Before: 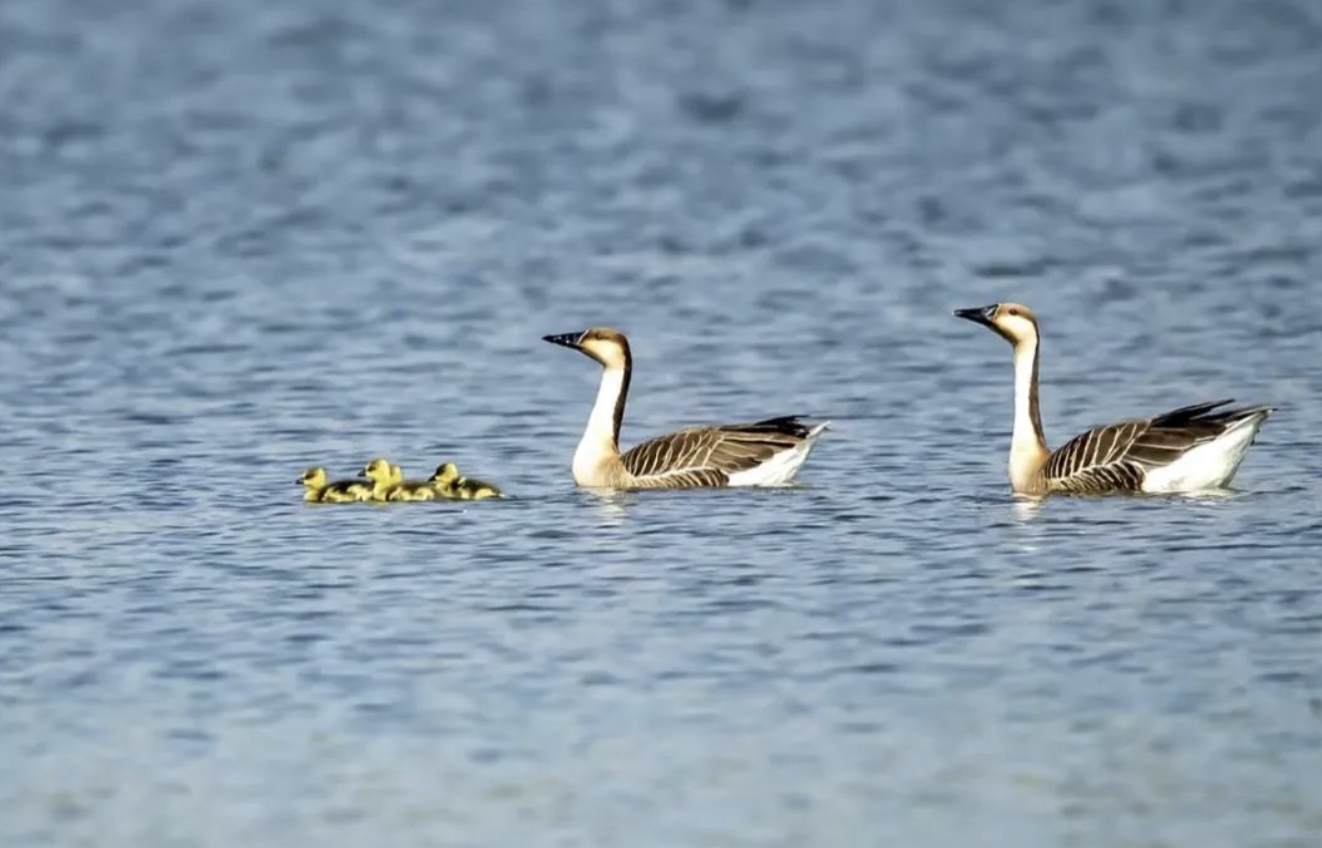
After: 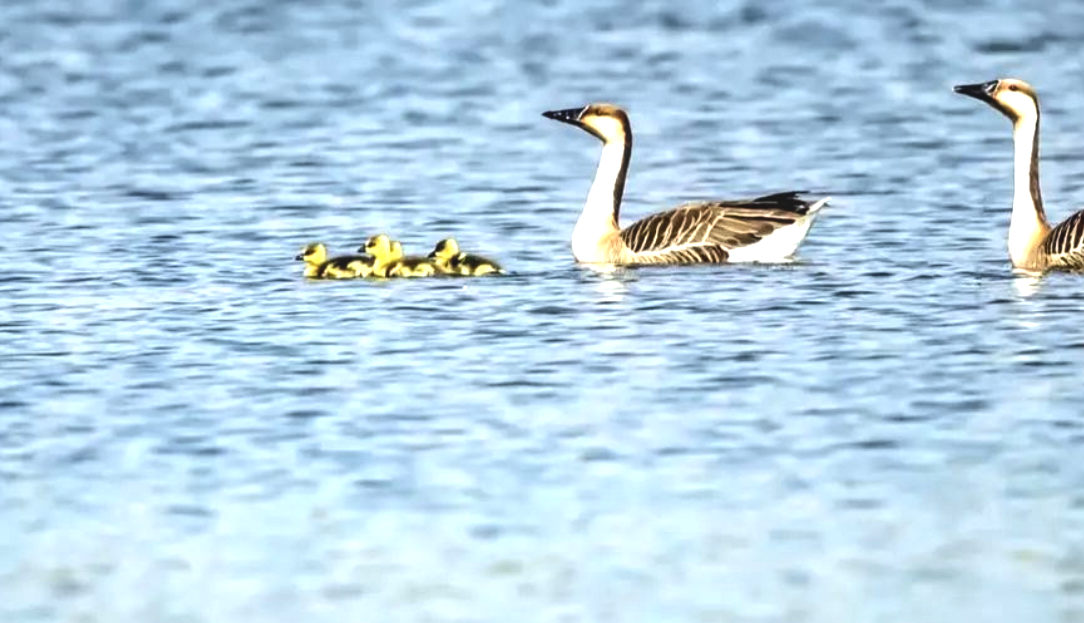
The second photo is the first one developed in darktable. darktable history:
local contrast: detail 110%
tone equalizer: -8 EV -1.08 EV, -7 EV -1.01 EV, -6 EV -0.867 EV, -5 EV -0.578 EV, -3 EV 0.578 EV, -2 EV 0.867 EV, -1 EV 1.01 EV, +0 EV 1.08 EV, edges refinement/feathering 500, mask exposure compensation -1.57 EV, preserve details no
crop: top 26.531%, right 17.959%
